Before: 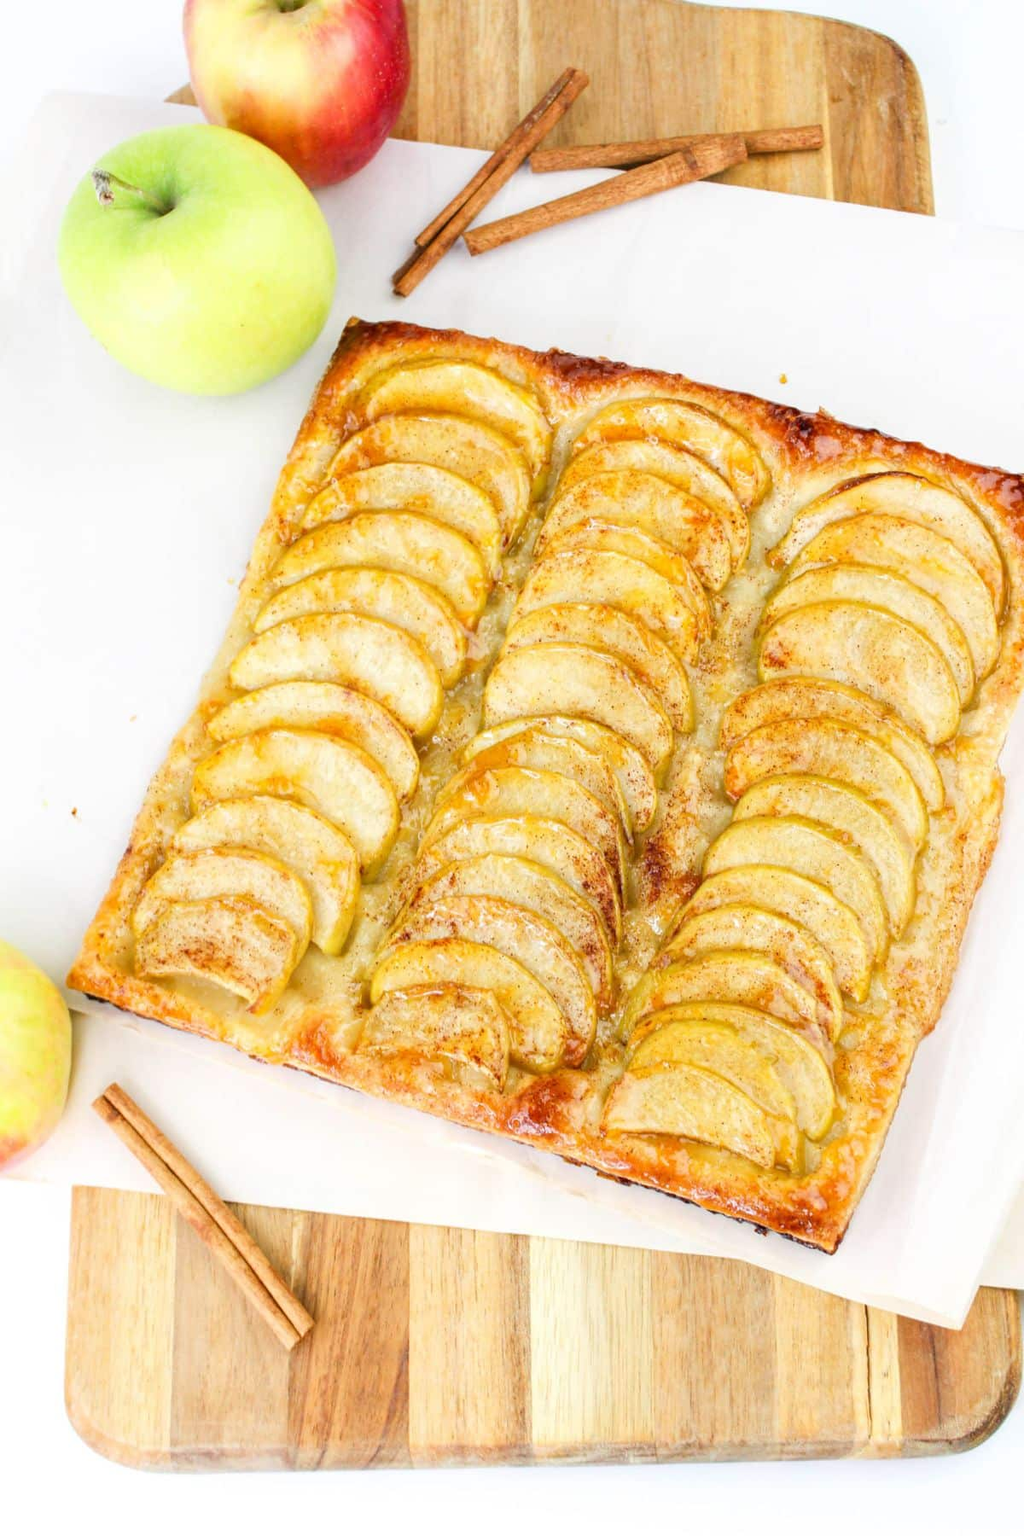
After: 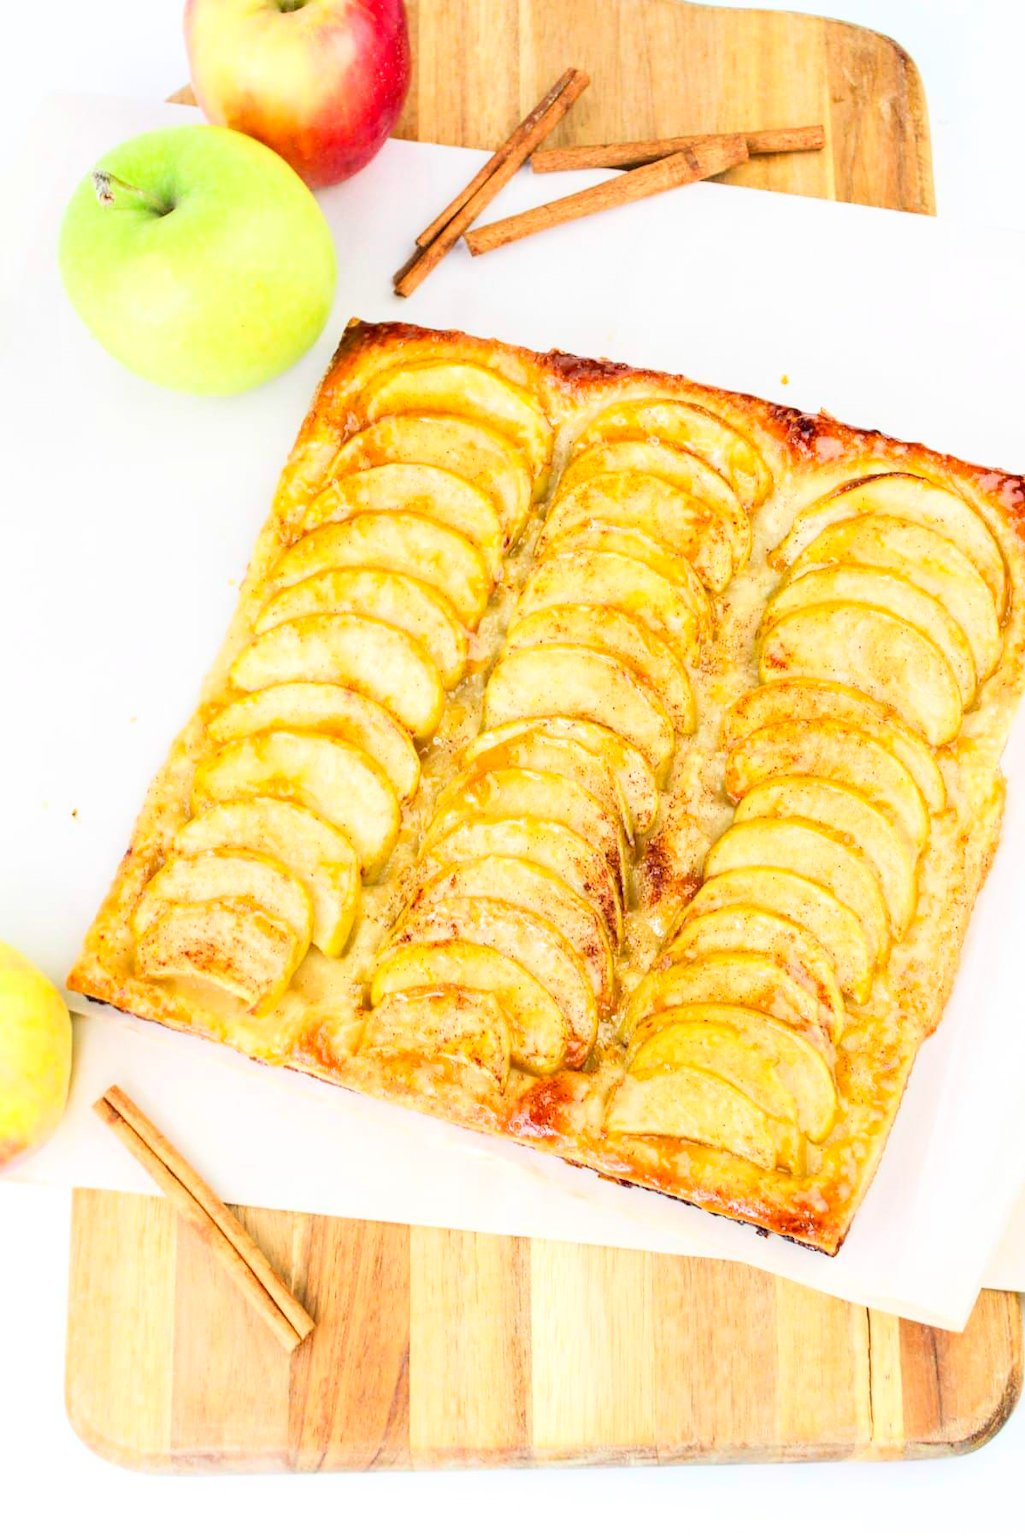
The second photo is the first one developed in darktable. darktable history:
tone equalizer: on, module defaults
contrast brightness saturation: contrast 0.2, brightness 0.16, saturation 0.22
crop: top 0.05%, bottom 0.098%
